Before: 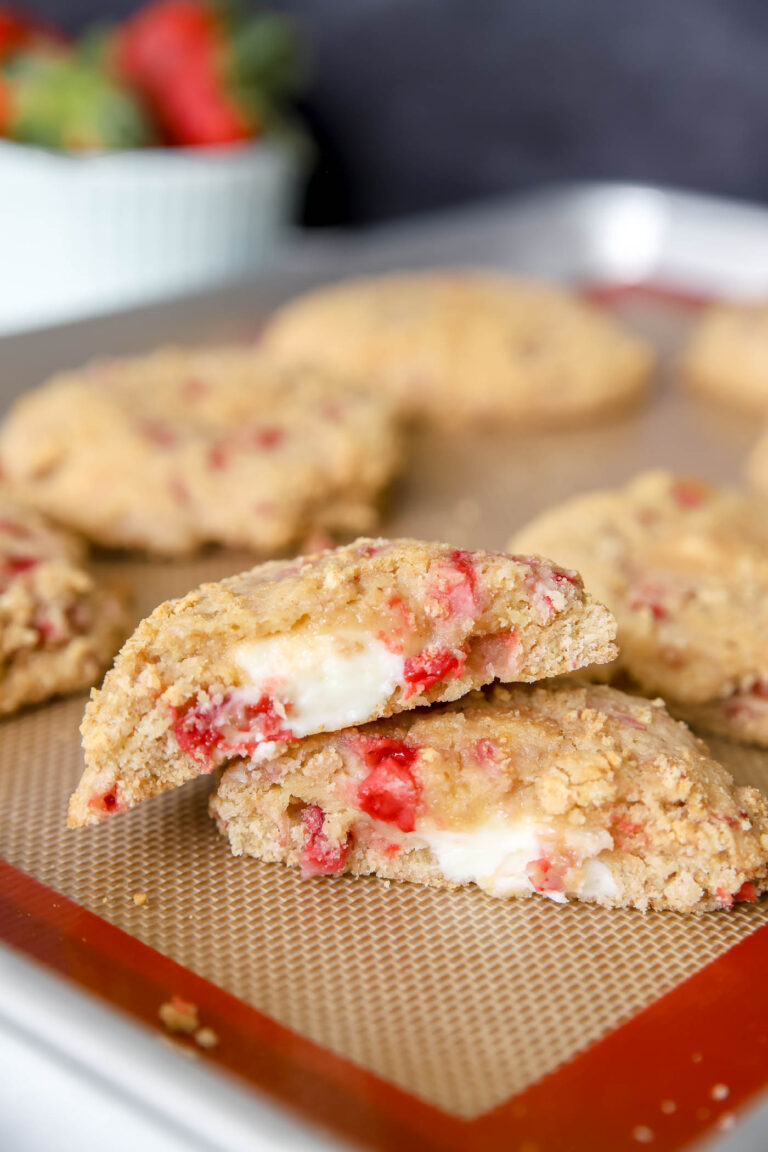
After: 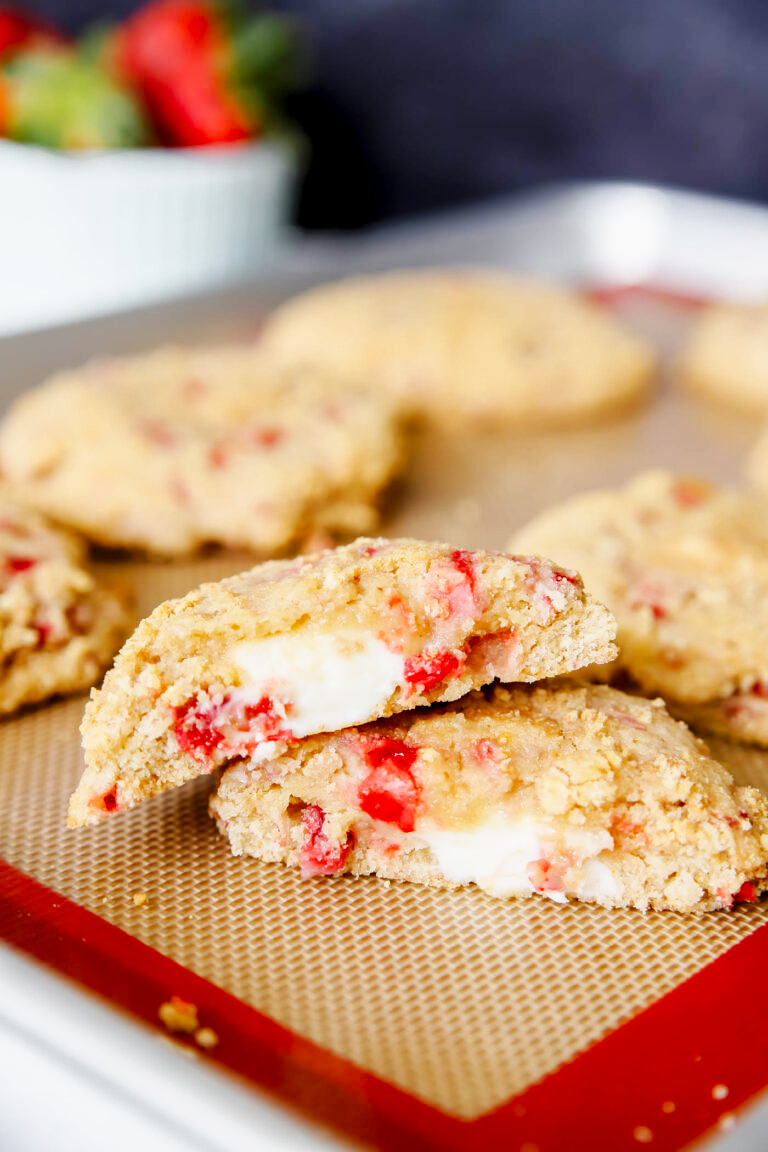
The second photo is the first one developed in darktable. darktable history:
base curve: curves: ch0 [(0, 0) (0.032, 0.025) (0.121, 0.166) (0.206, 0.329) (0.605, 0.79) (1, 1)], preserve colors none
exposure: black level correction 0.009, exposure -0.159 EV, compensate highlight preservation false
tone equalizer: on, module defaults
